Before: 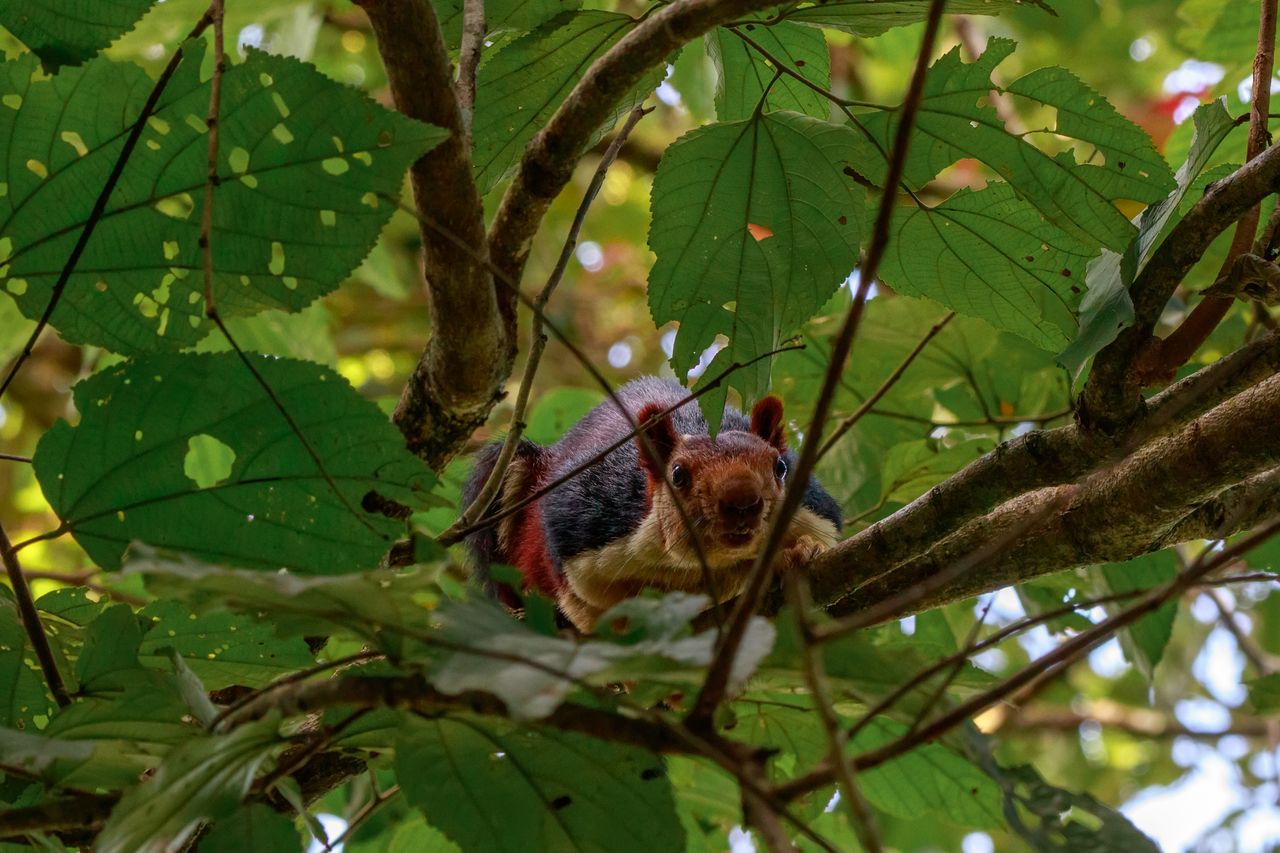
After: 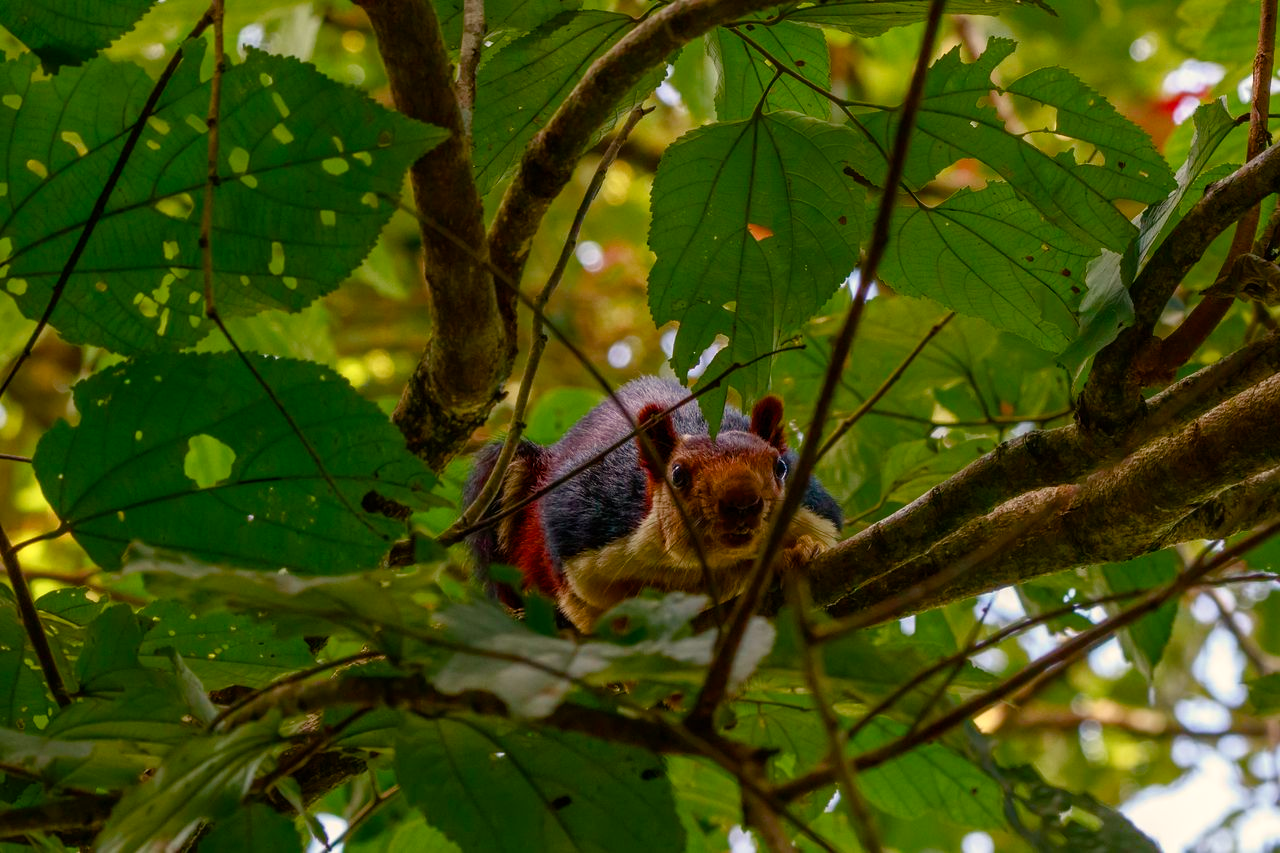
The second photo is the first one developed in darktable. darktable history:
color balance rgb: power › luminance -3.843%, power › hue 140.65°, highlights gain › chroma 3.084%, highlights gain › hue 75.82°, perceptual saturation grading › global saturation 20%, perceptual saturation grading › highlights -25.215%, perceptual saturation grading › shadows 49.685%
